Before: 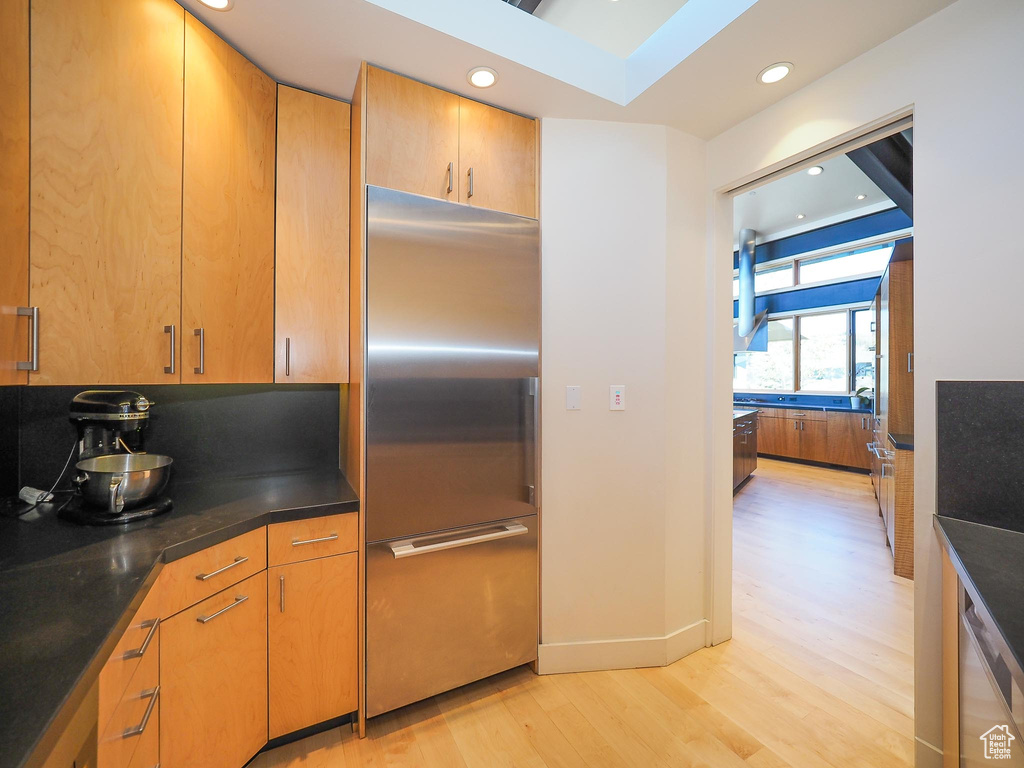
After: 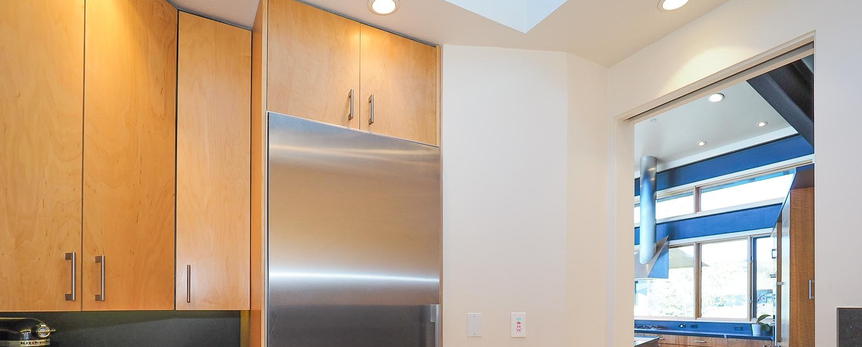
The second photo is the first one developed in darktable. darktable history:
crop and rotate: left 9.7%, top 9.62%, right 6.05%, bottom 45.133%
